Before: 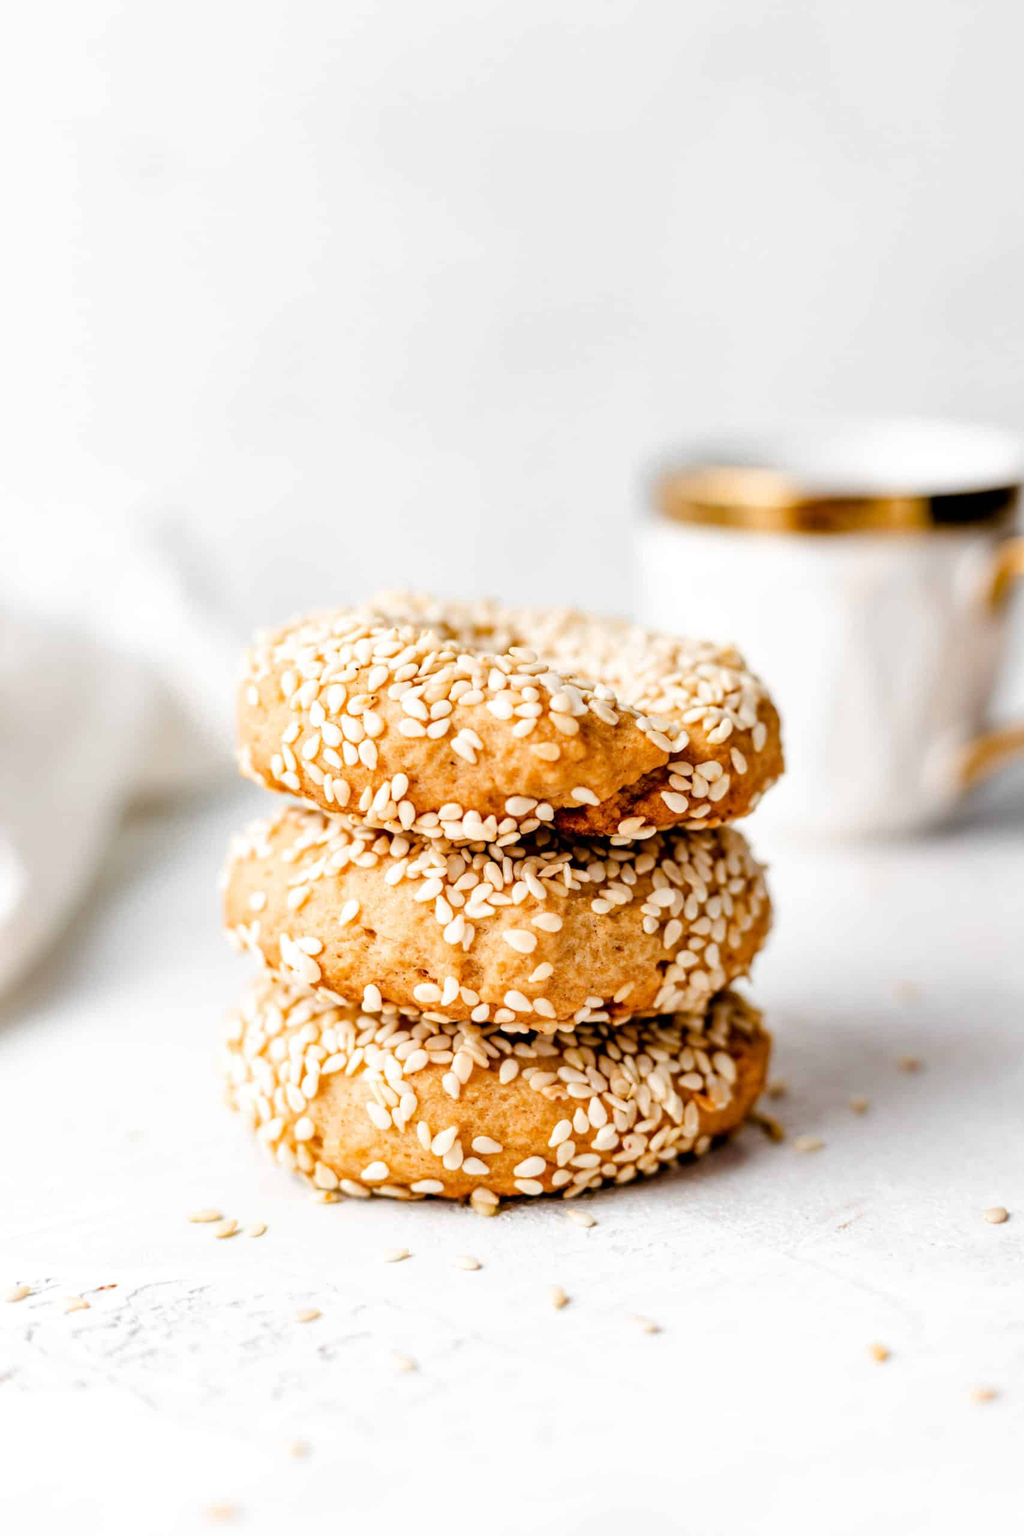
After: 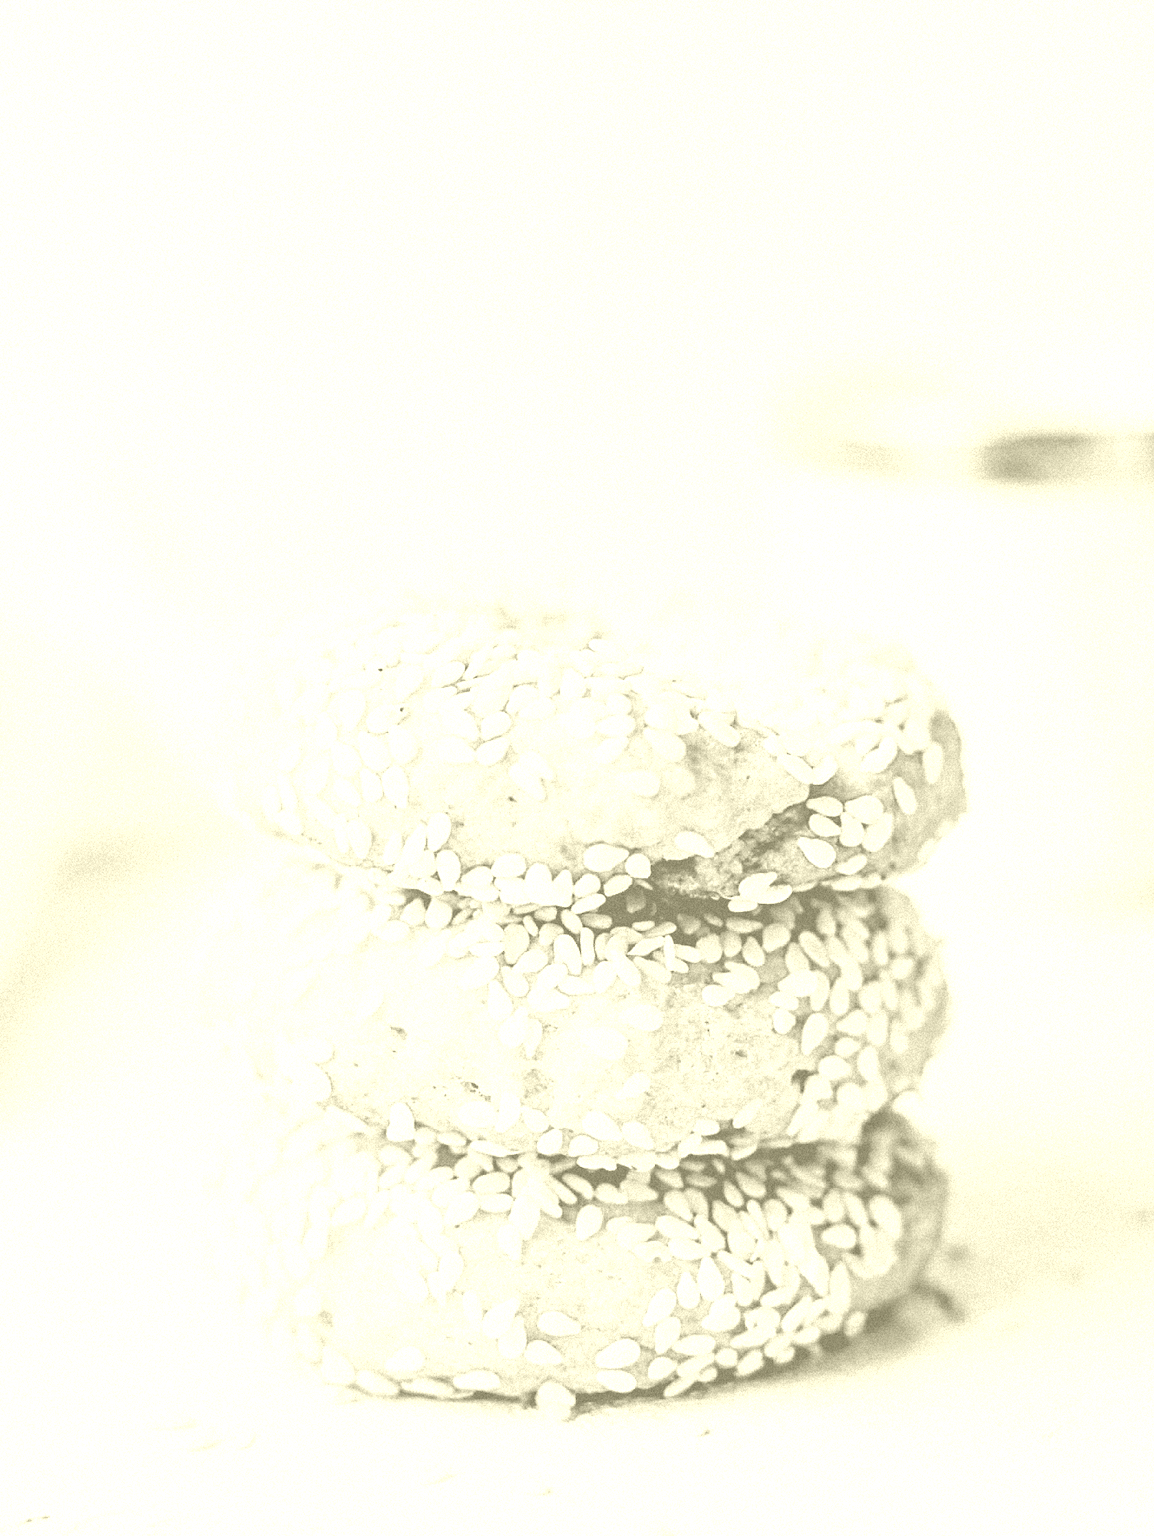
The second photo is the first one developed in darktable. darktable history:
colorize: hue 43.2°, saturation 40%, version 1
crop: left 7.856%, top 11.836%, right 10.12%, bottom 15.387%
exposure: black level correction 0, exposure 0.7 EV, compensate exposure bias true, compensate highlight preservation false
sharpen: radius 2.584, amount 0.688
tone curve: curves: ch0 [(0, 0.039) (0.104, 0.094) (0.285, 0.301) (0.689, 0.764) (0.89, 0.926) (0.994, 0.971)]; ch1 [(0, 0) (0.337, 0.249) (0.437, 0.411) (0.485, 0.487) (0.515, 0.514) (0.566, 0.563) (0.641, 0.655) (1, 1)]; ch2 [(0, 0) (0.314, 0.301) (0.421, 0.411) (0.502, 0.505) (0.528, 0.54) (0.557, 0.555) (0.612, 0.583) (0.722, 0.67) (1, 1)], color space Lab, independent channels, preserve colors none
grain: strength 35%, mid-tones bias 0%
white balance: red 1.123, blue 0.83
